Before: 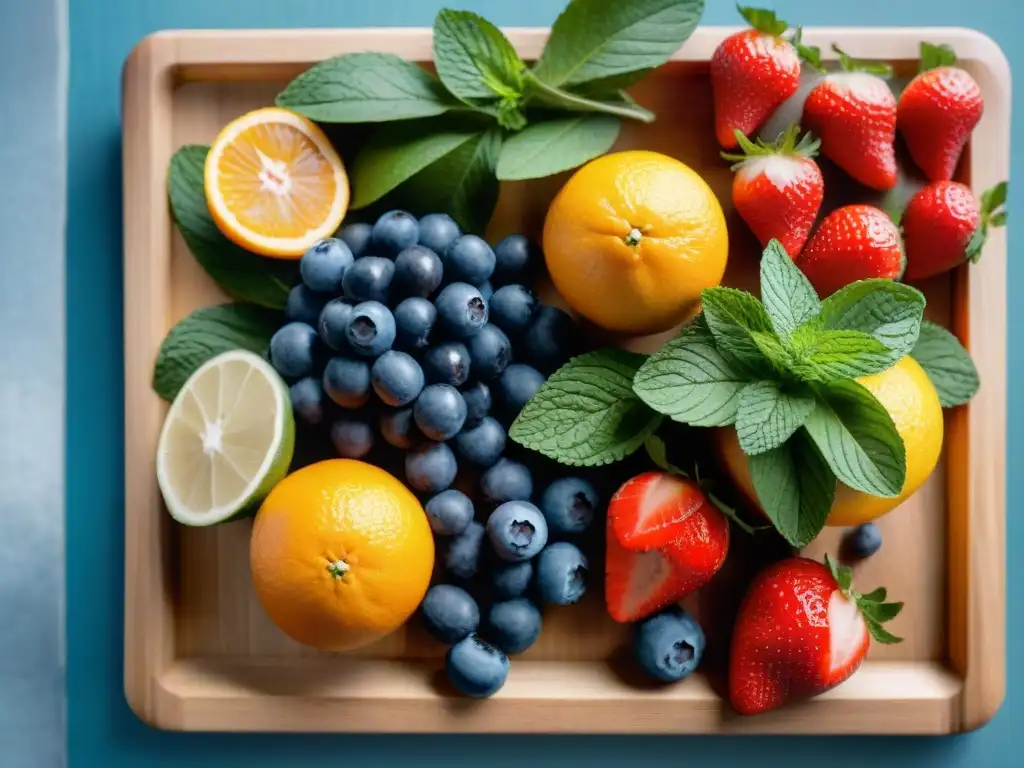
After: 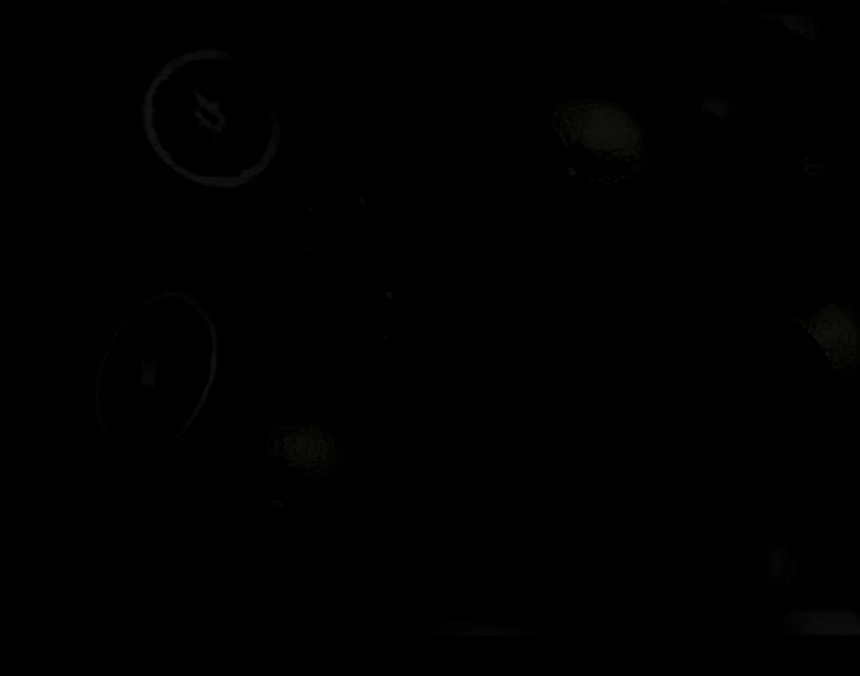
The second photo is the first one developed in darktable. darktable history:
filmic rgb: black relative exposure -9.16 EV, white relative exposure 6.81 EV, hardness 3.09, contrast 1.049, add noise in highlights 0.001, color science v3 (2019), use custom middle-gray values true, iterations of high-quality reconstruction 0, contrast in highlights soft
levels: black 8.55%, levels [0.721, 0.937, 0.997]
crop: left 6.394%, top 8.139%, right 9.532%, bottom 3.745%
color correction: highlights a* -2.57, highlights b* 2.33
